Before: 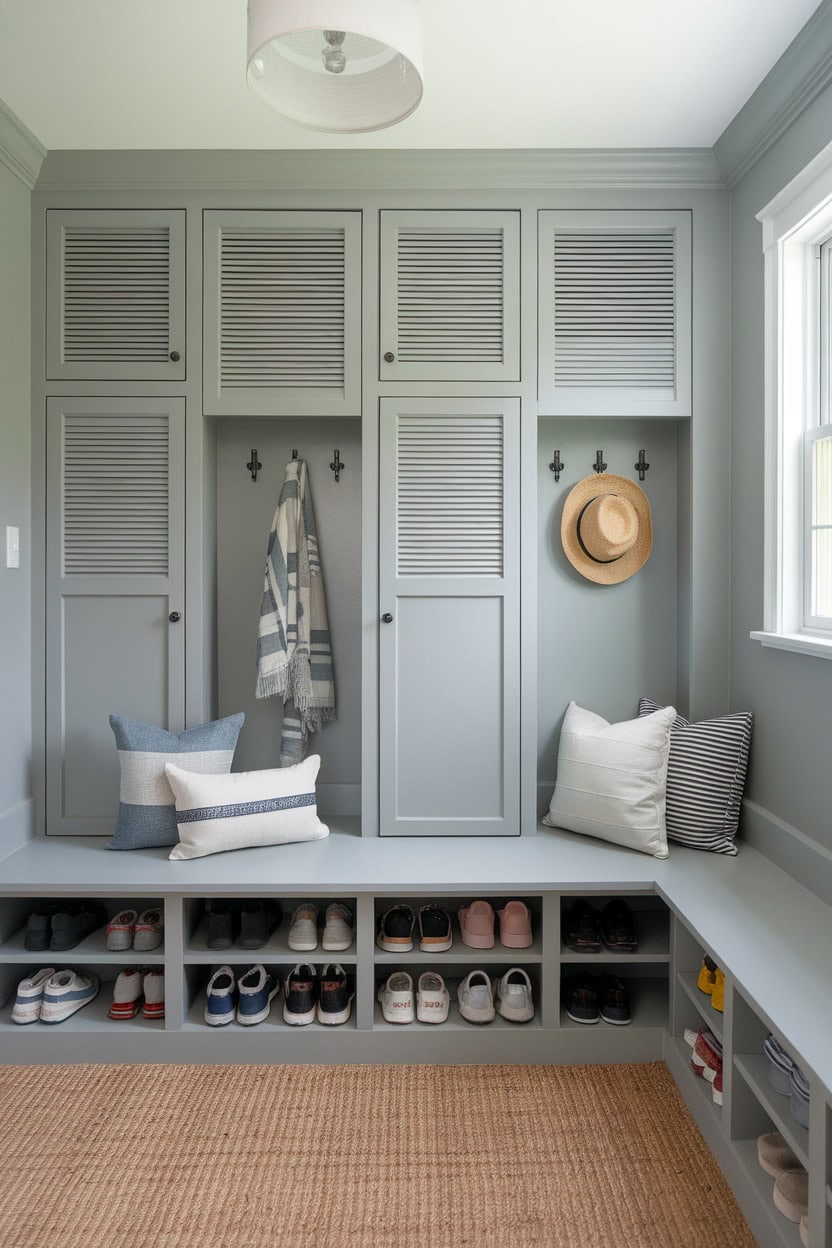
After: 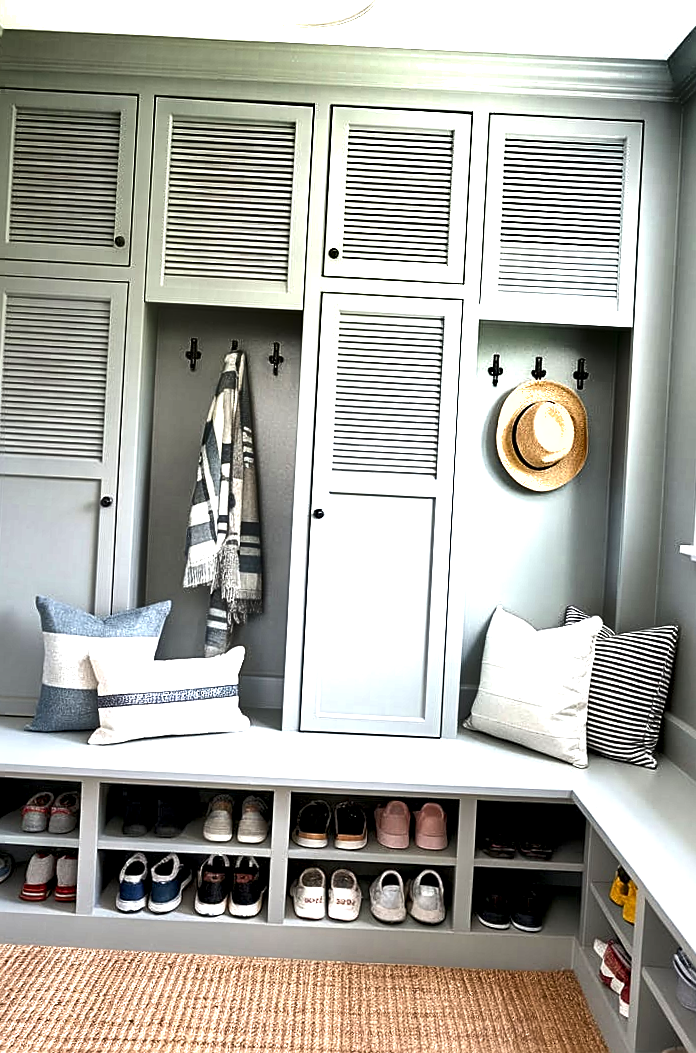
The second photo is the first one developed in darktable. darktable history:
sharpen: on, module defaults
crop and rotate: angle -2.92°, left 5.273%, top 5.16%, right 4.699%, bottom 4.093%
shadows and highlights: radius 173.62, shadows 27.21, white point adjustment 3.03, highlights -68.46, soften with gaussian
exposure: black level correction 0, exposure 1.196 EV, compensate highlight preservation false
local contrast: highlights 142%, shadows 139%, detail 140%, midtone range 0.252
